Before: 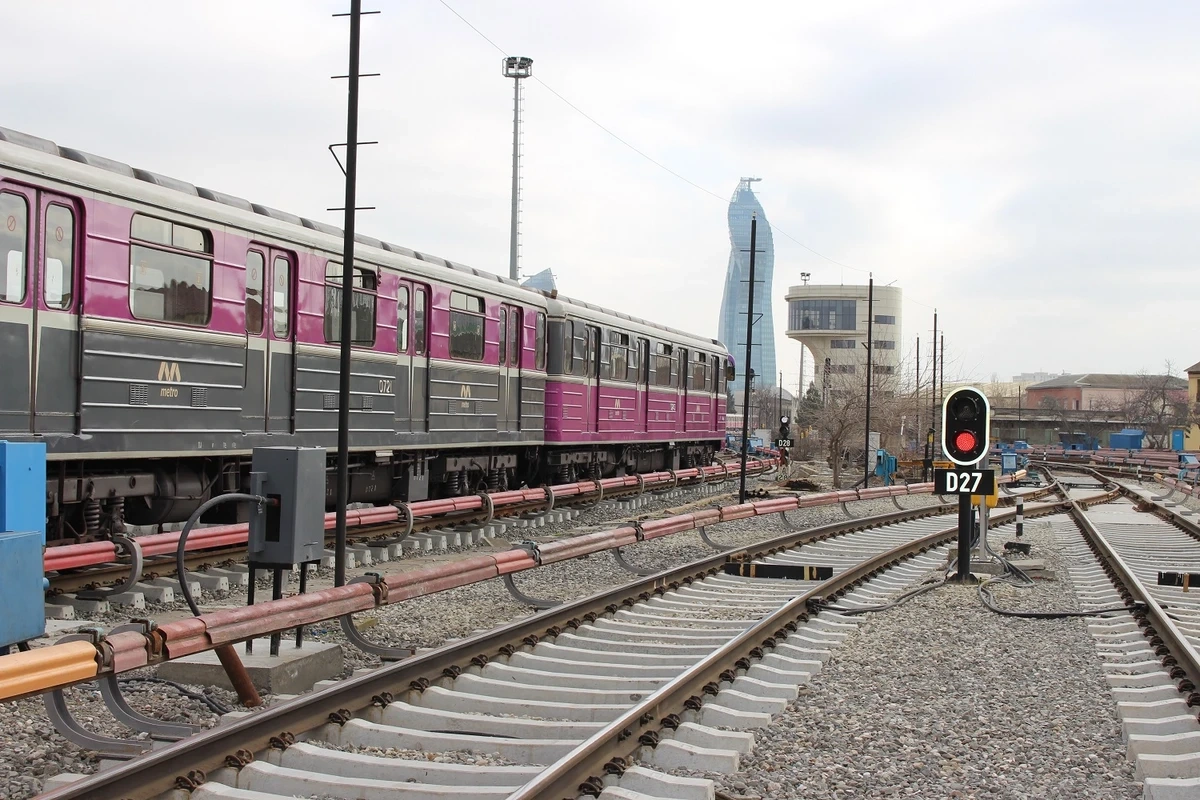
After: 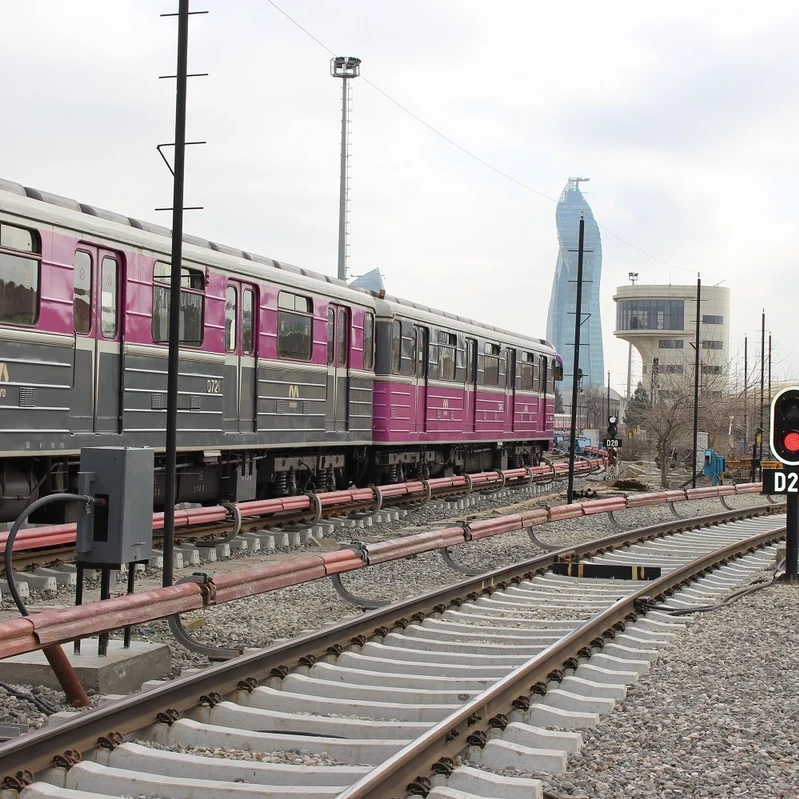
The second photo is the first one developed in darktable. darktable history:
exposure: compensate highlight preservation false
crop and rotate: left 14.385%, right 18.948%
